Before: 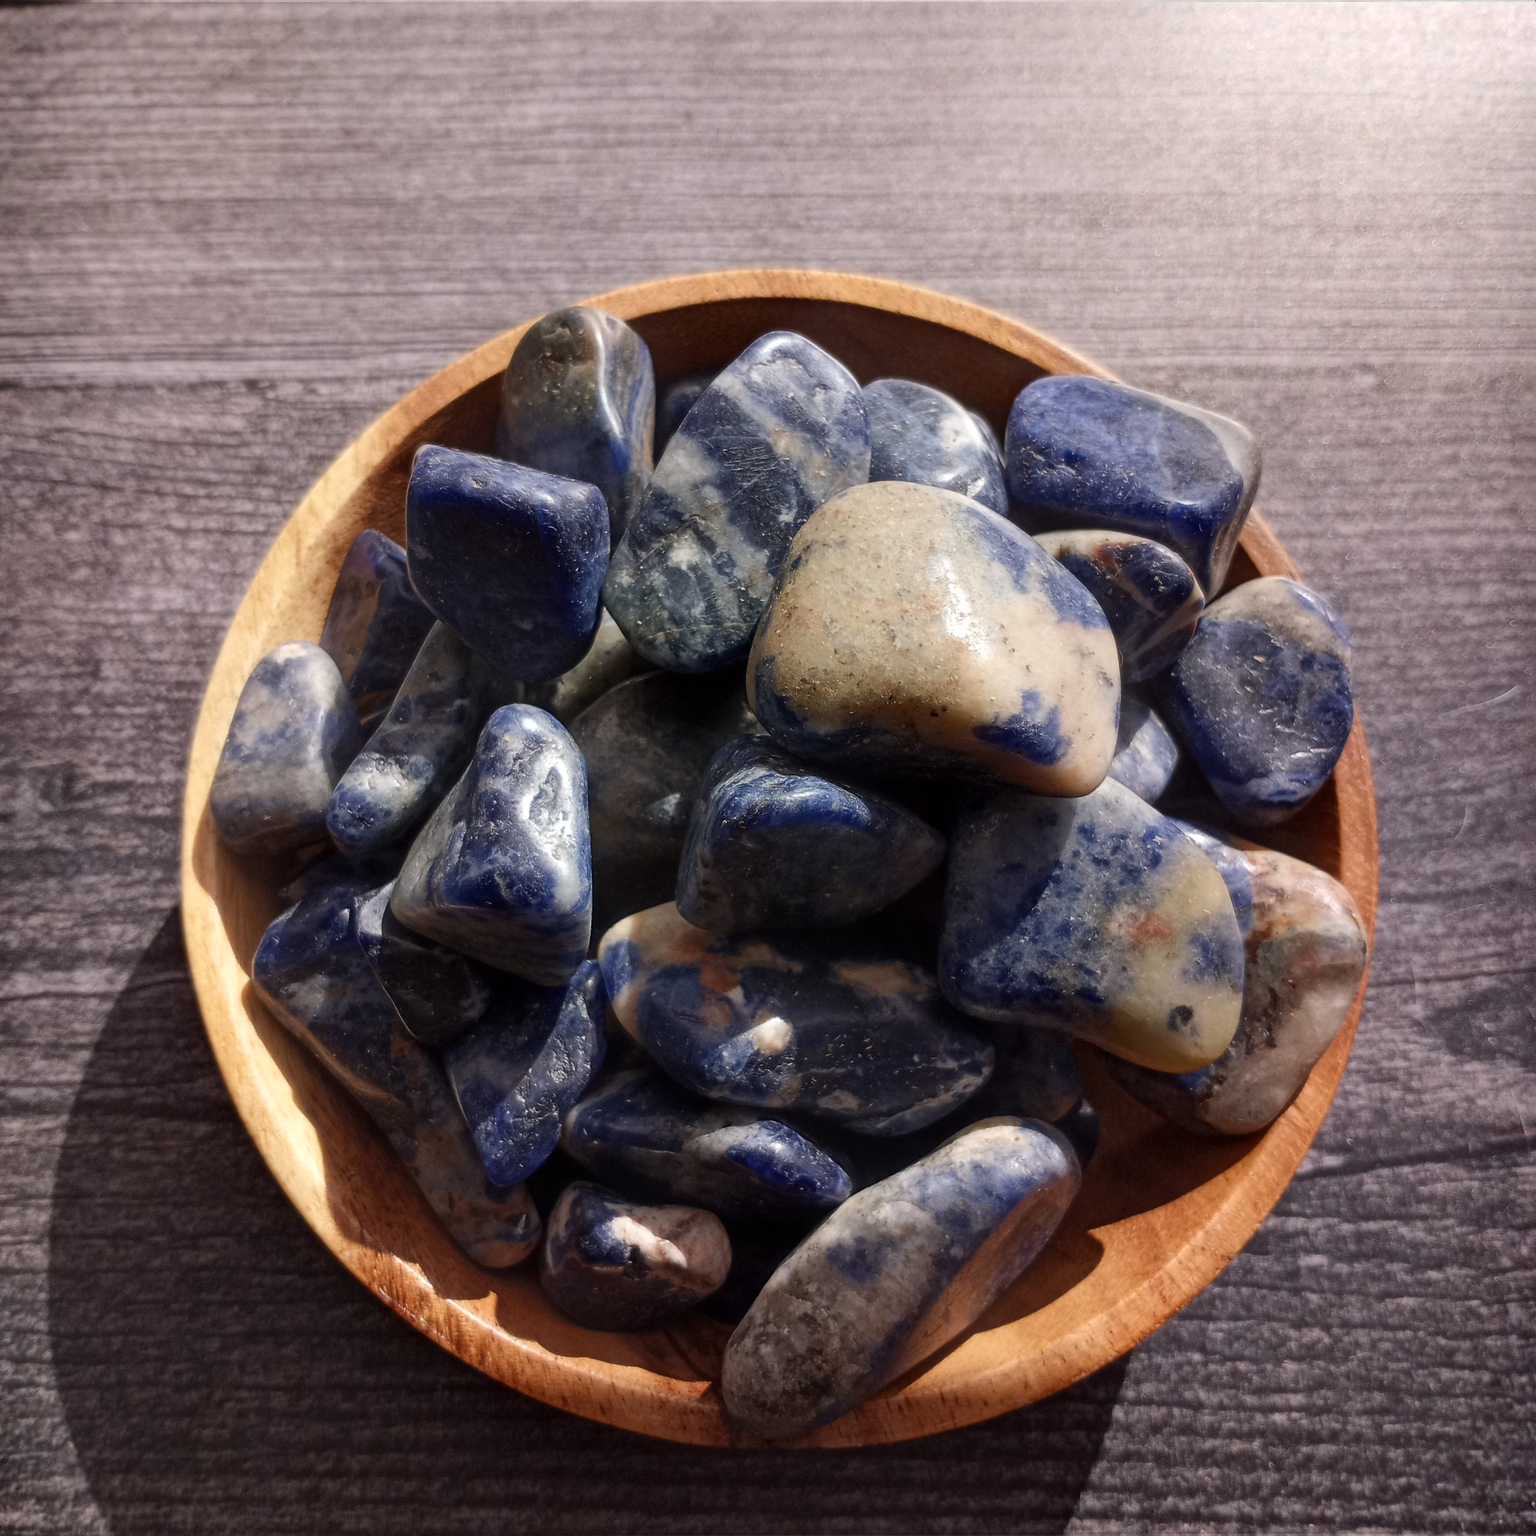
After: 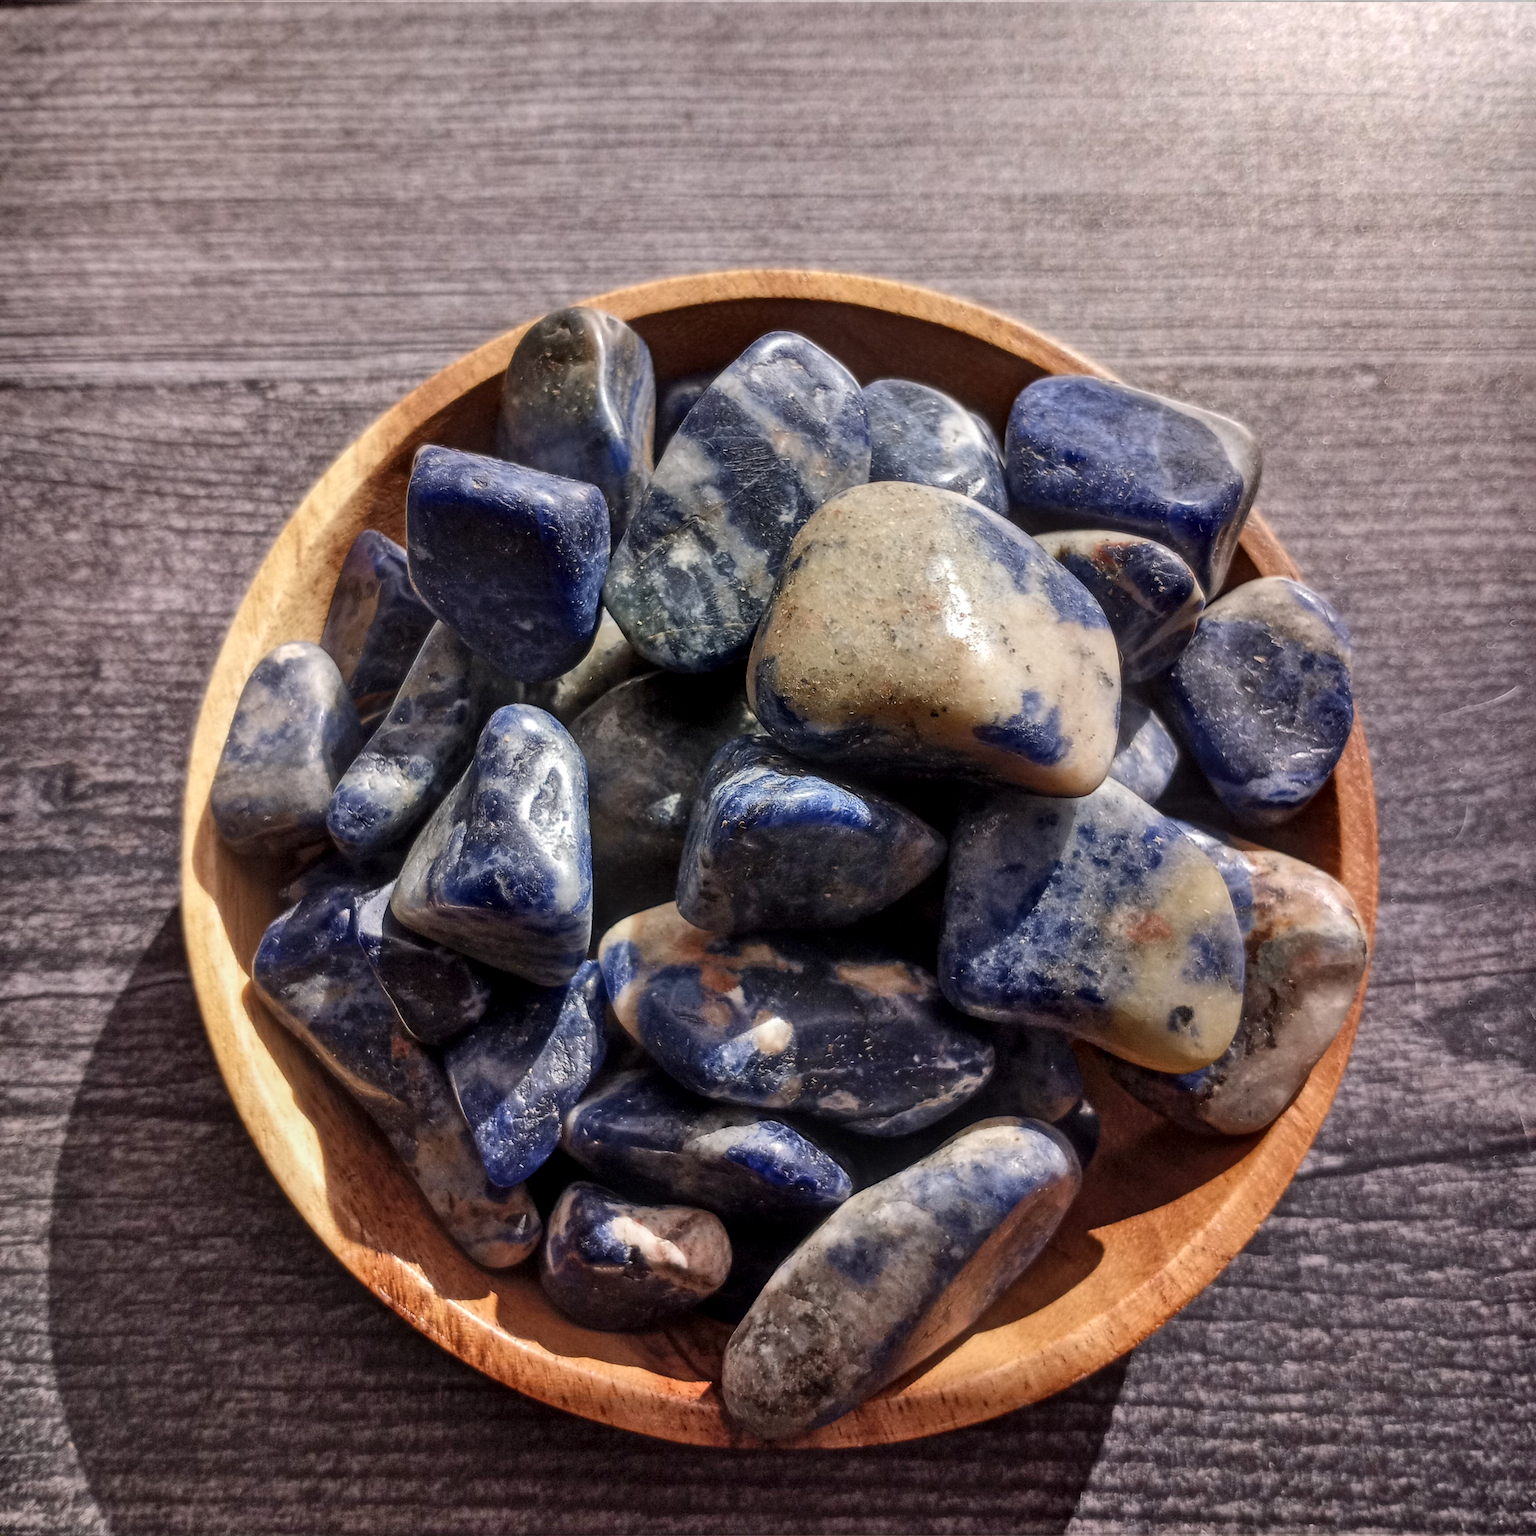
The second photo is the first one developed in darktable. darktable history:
local contrast: on, module defaults
shadows and highlights: shadows 53, soften with gaussian
